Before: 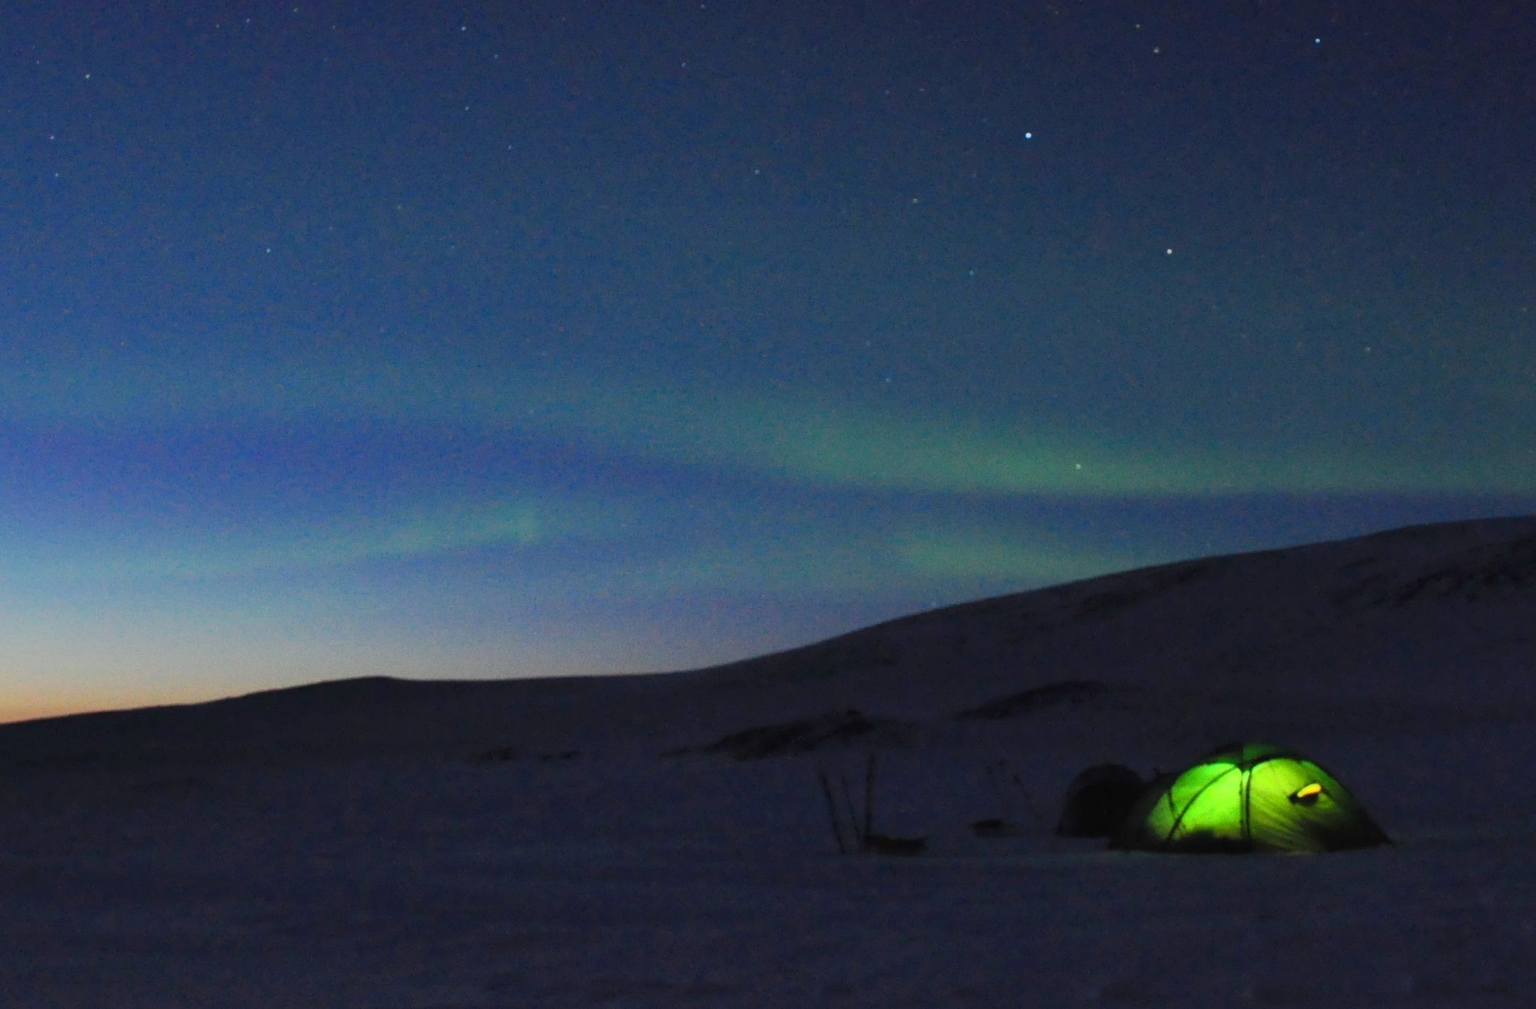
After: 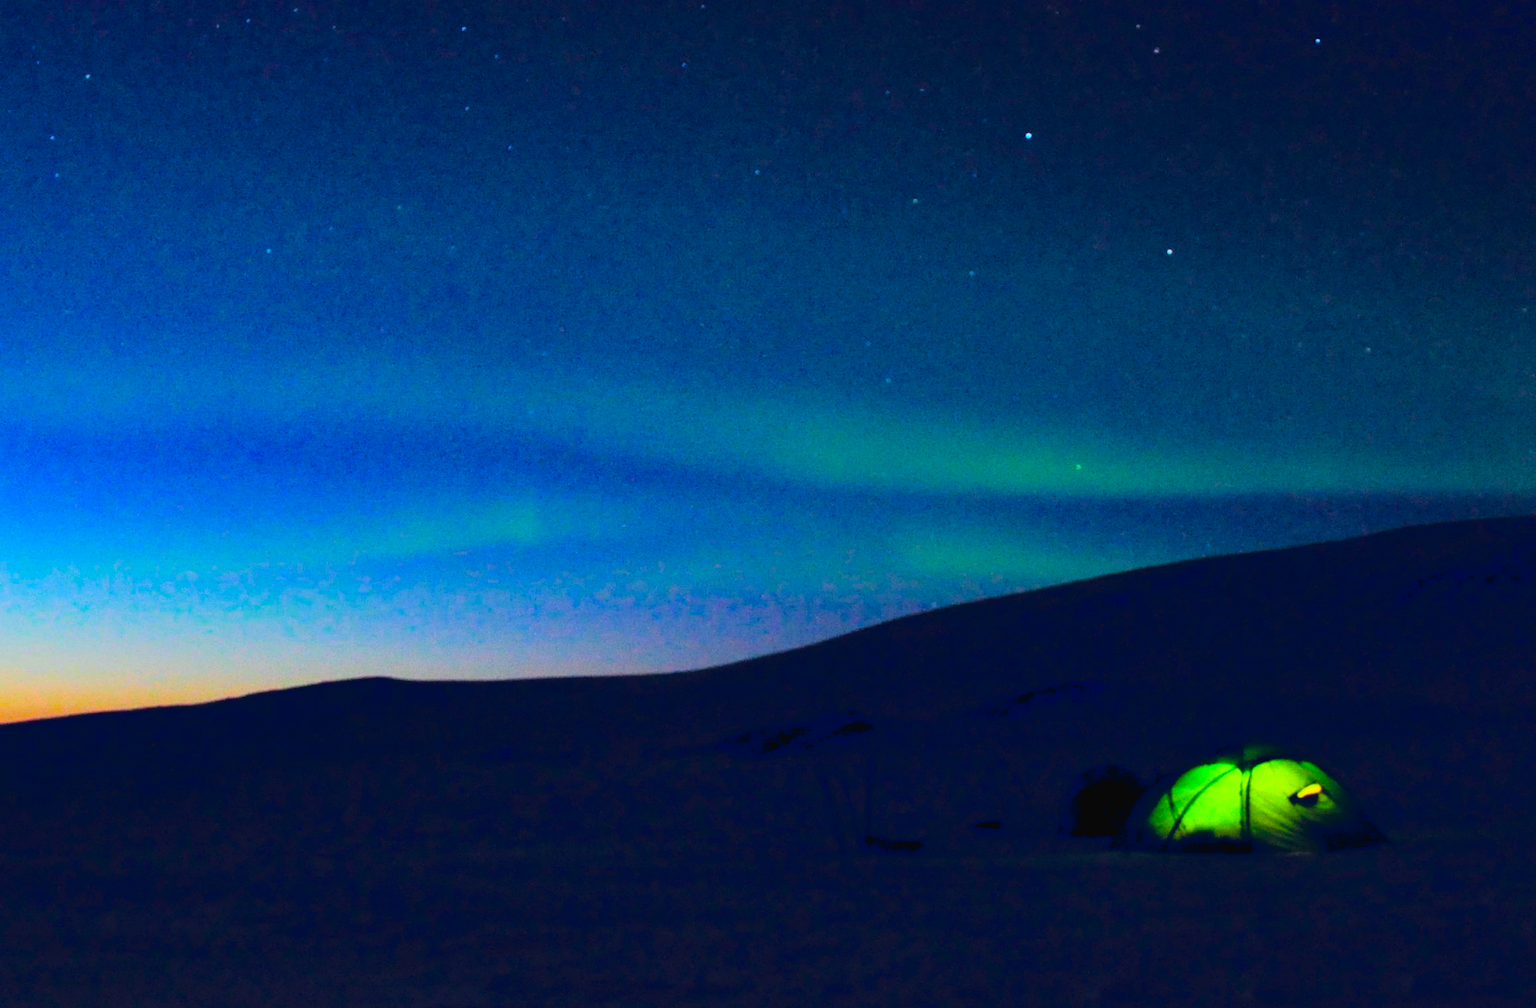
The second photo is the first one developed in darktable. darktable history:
crop: bottom 0.051%
levels: levels [0, 0.478, 1]
tone curve: curves: ch0 [(0, 0.014) (0.17, 0.099) (0.398, 0.423) (0.728, 0.808) (0.877, 0.91) (0.99, 0.955)]; ch1 [(0, 0) (0.377, 0.325) (0.493, 0.491) (0.505, 0.504) (0.515, 0.515) (0.554, 0.575) (0.623, 0.643) (0.701, 0.718) (1, 1)]; ch2 [(0, 0) (0.423, 0.453) (0.481, 0.485) (0.501, 0.501) (0.531, 0.527) (0.586, 0.597) (0.663, 0.706) (0.717, 0.753) (1, 0.991)], color space Lab, linked channels, preserve colors none
velvia: on, module defaults
color balance rgb: shadows lift › chroma 1.019%, shadows lift › hue 29.1°, global offset › luminance -0.29%, global offset › chroma 0.305%, global offset › hue 259.9°, linear chroma grading › shadows -30.534%, linear chroma grading › global chroma 35.324%, perceptual saturation grading › global saturation 25.717%, global vibrance 44.982%
